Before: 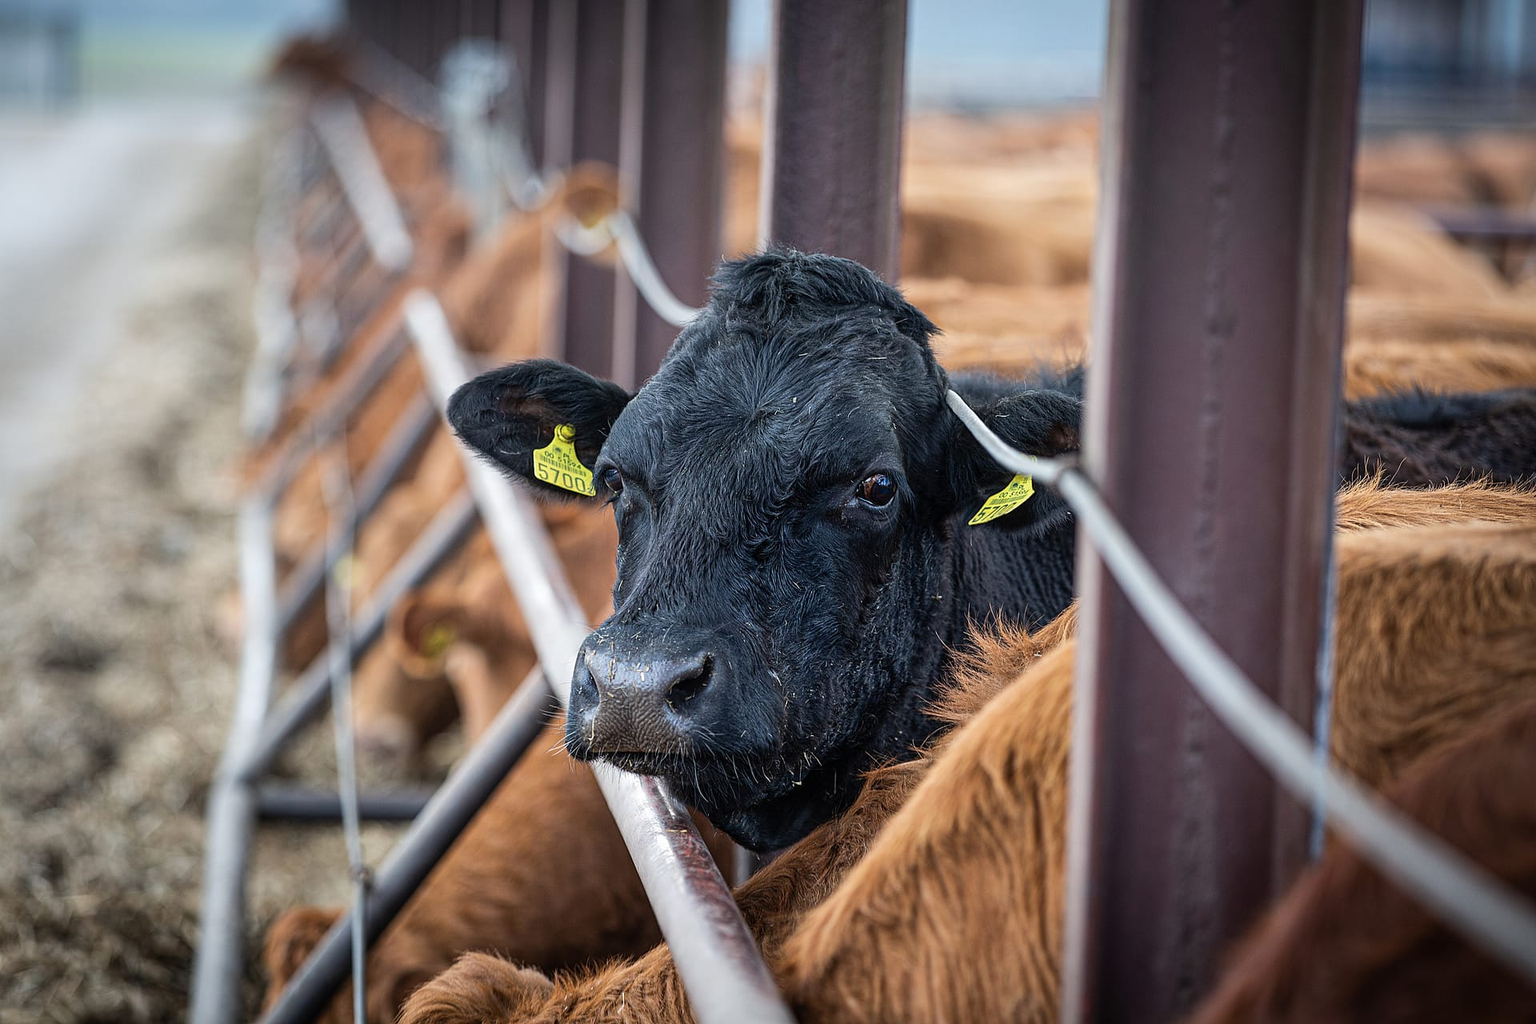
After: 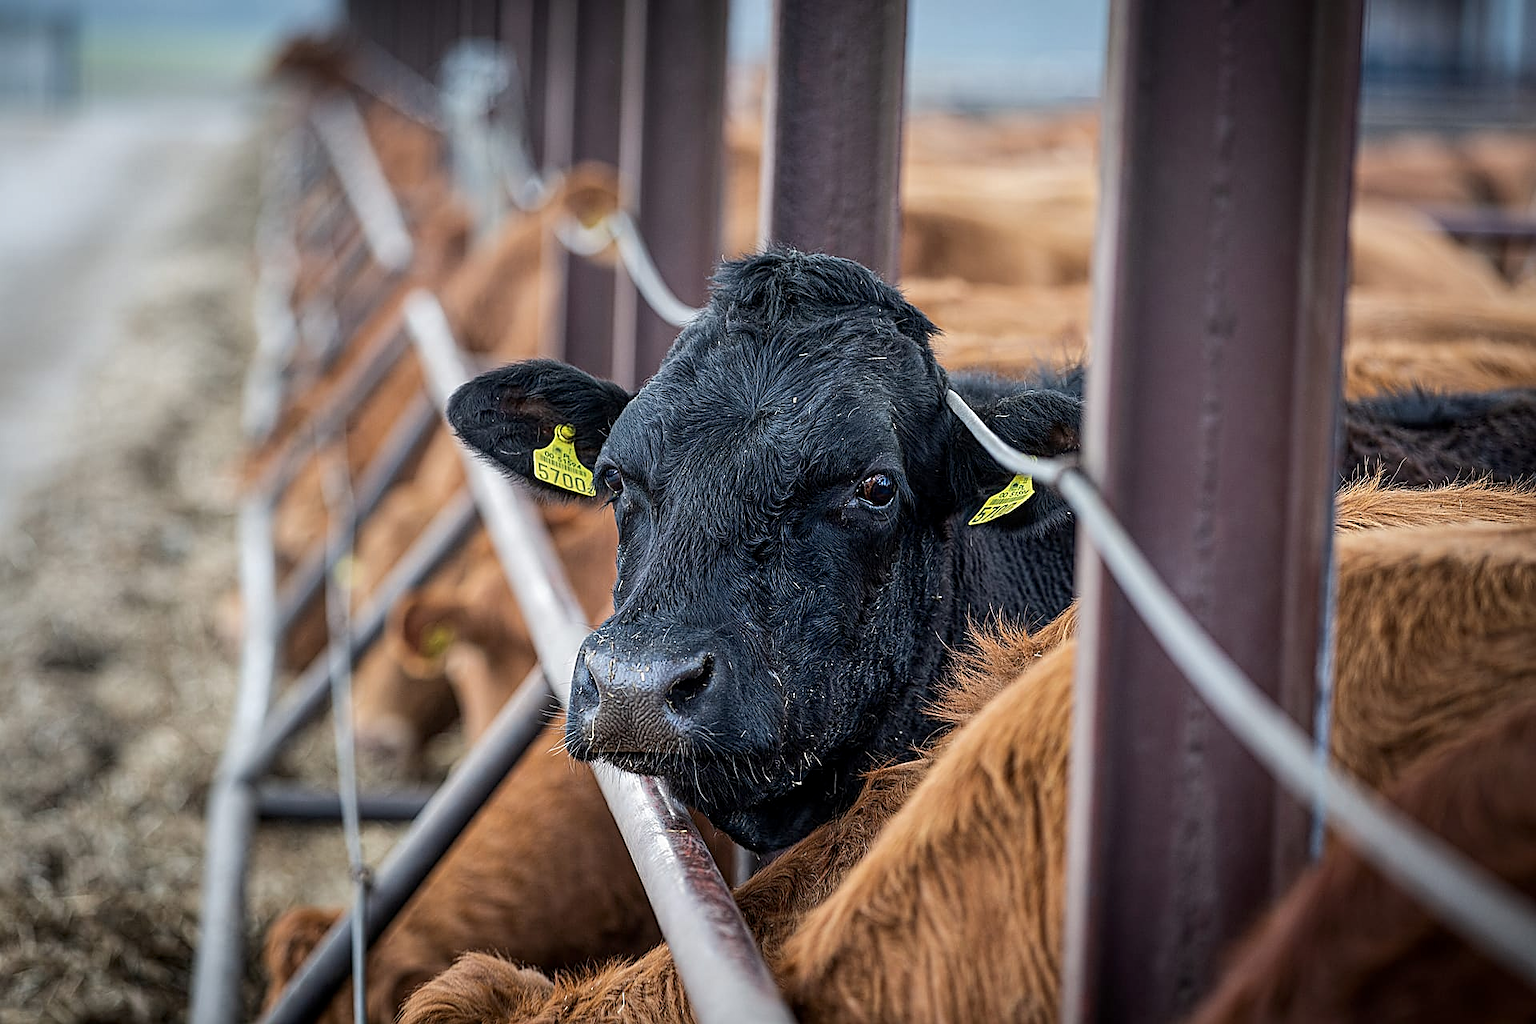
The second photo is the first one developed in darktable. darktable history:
shadows and highlights: shadows -20, white point adjustment -2, highlights -35
sharpen: on, module defaults
local contrast: highlights 100%, shadows 100%, detail 120%, midtone range 0.2
